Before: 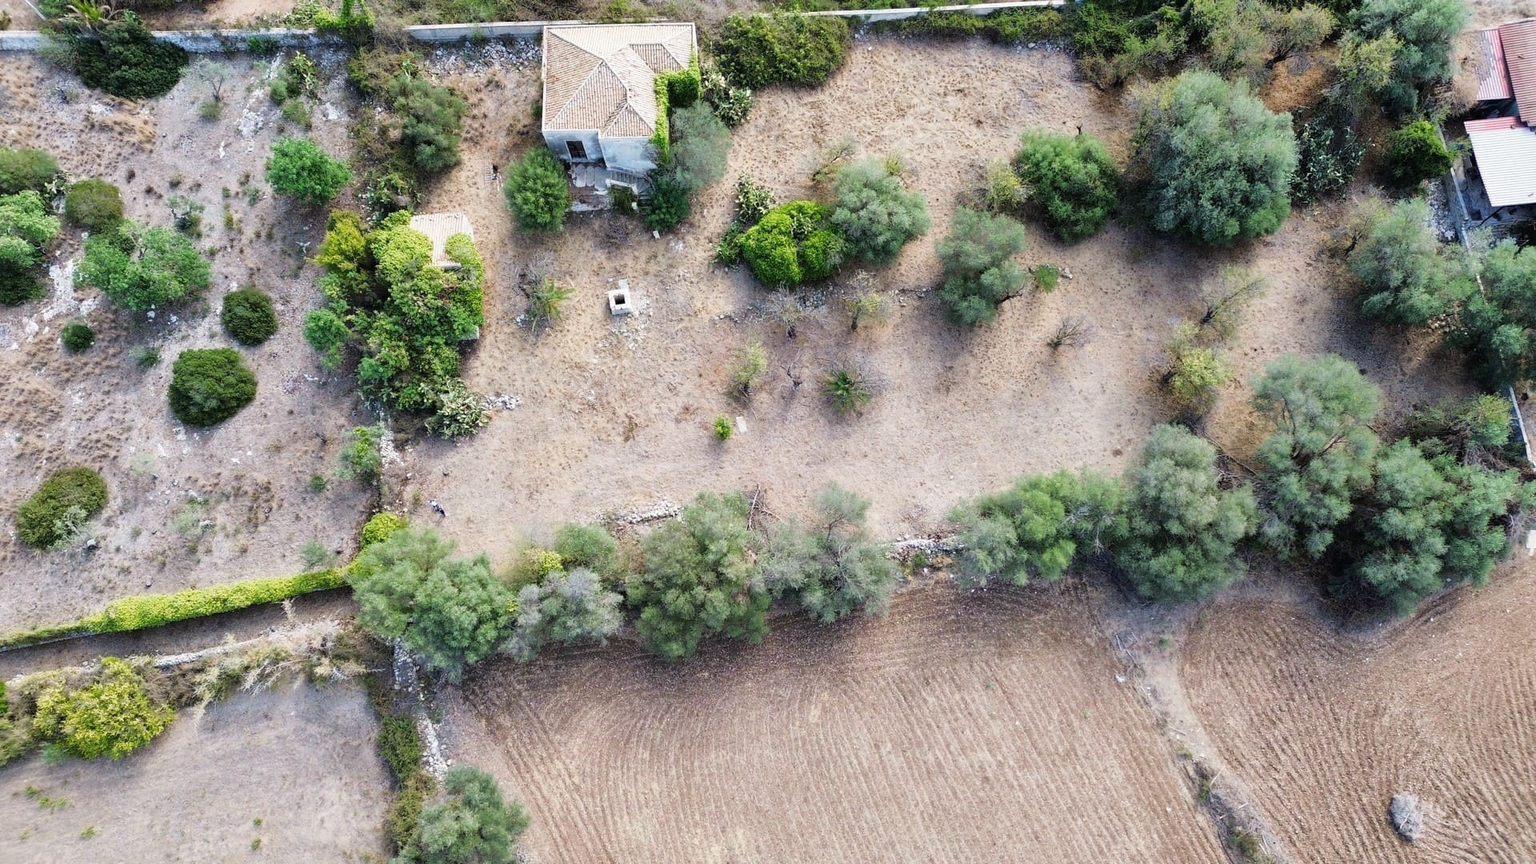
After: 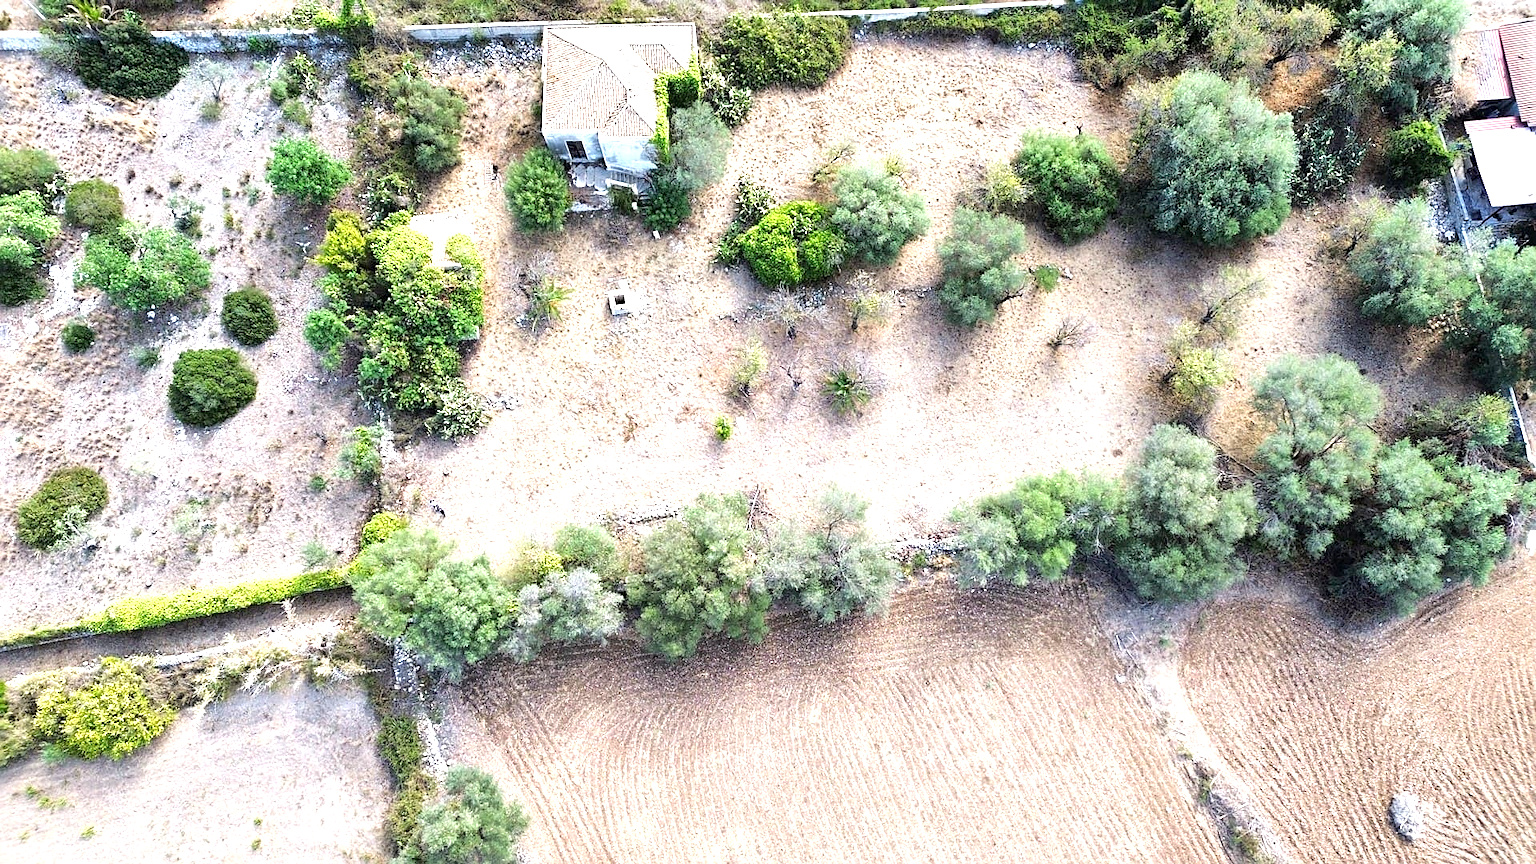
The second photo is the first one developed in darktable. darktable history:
sharpen: on, module defaults
exposure: black level correction 0.001, exposure 0.955 EV, compensate exposure bias true, compensate highlight preservation false
